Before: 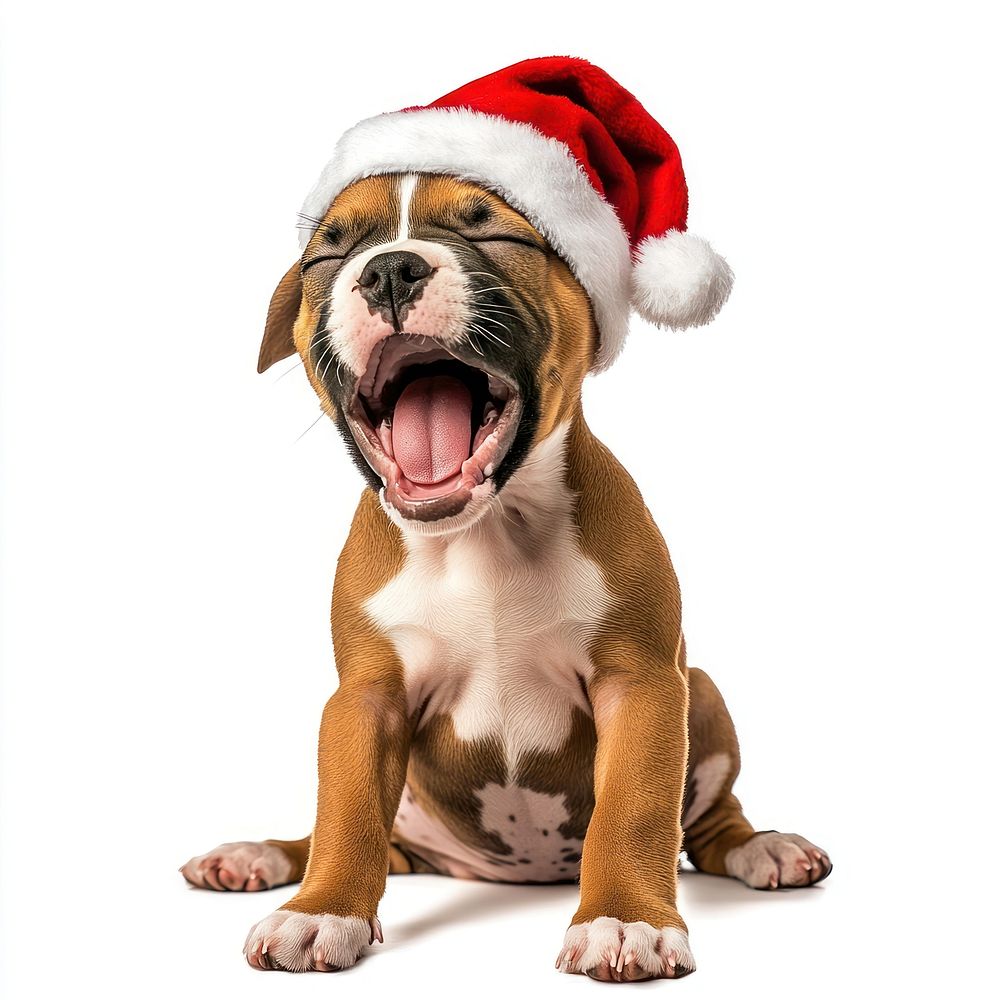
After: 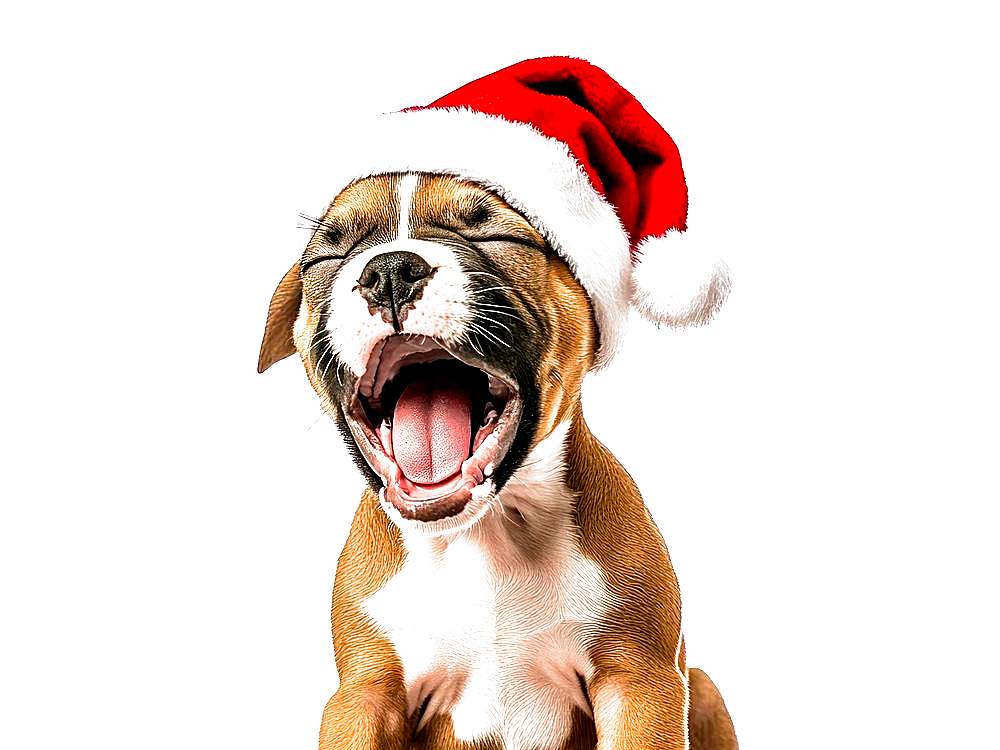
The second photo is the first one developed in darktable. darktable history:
exposure: exposure 0.569 EV, compensate exposure bias true, compensate highlight preservation false
sharpen: on, module defaults
crop: bottom 24.955%
filmic rgb: black relative exposure -8.19 EV, white relative exposure 2.2 EV, target white luminance 99.956%, hardness 7.05, latitude 75.06%, contrast 1.321, highlights saturation mix -1.88%, shadows ↔ highlights balance 29.63%, preserve chrominance no, color science v3 (2019), use custom middle-gray values true
